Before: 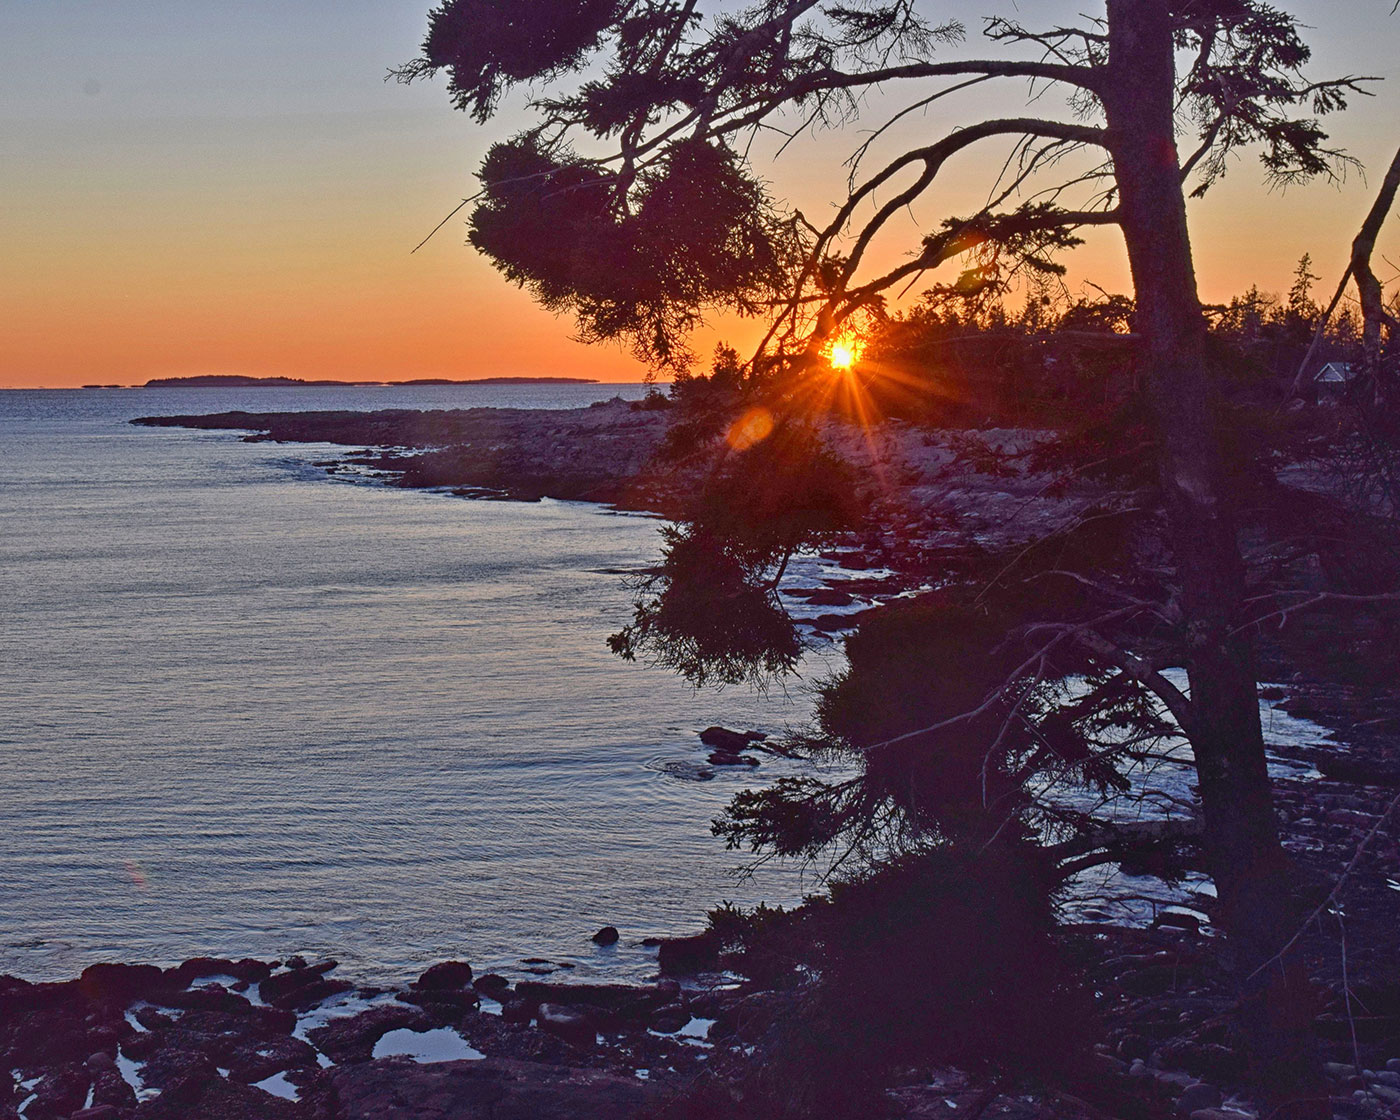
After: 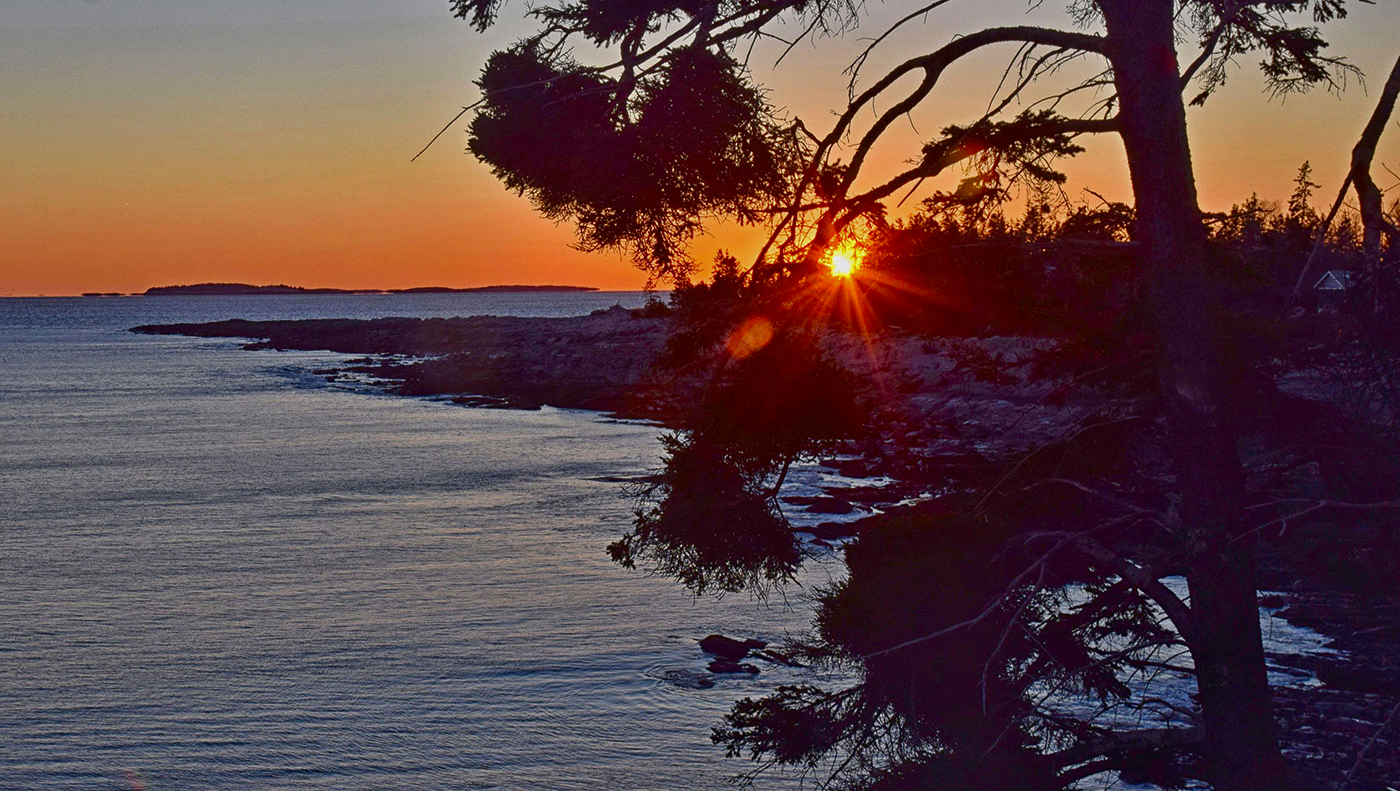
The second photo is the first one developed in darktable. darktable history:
exposure: exposure -0.153 EV, compensate highlight preservation false
crop and rotate: top 8.293%, bottom 20.996%
contrast brightness saturation: contrast 0.07, brightness -0.14, saturation 0.11
